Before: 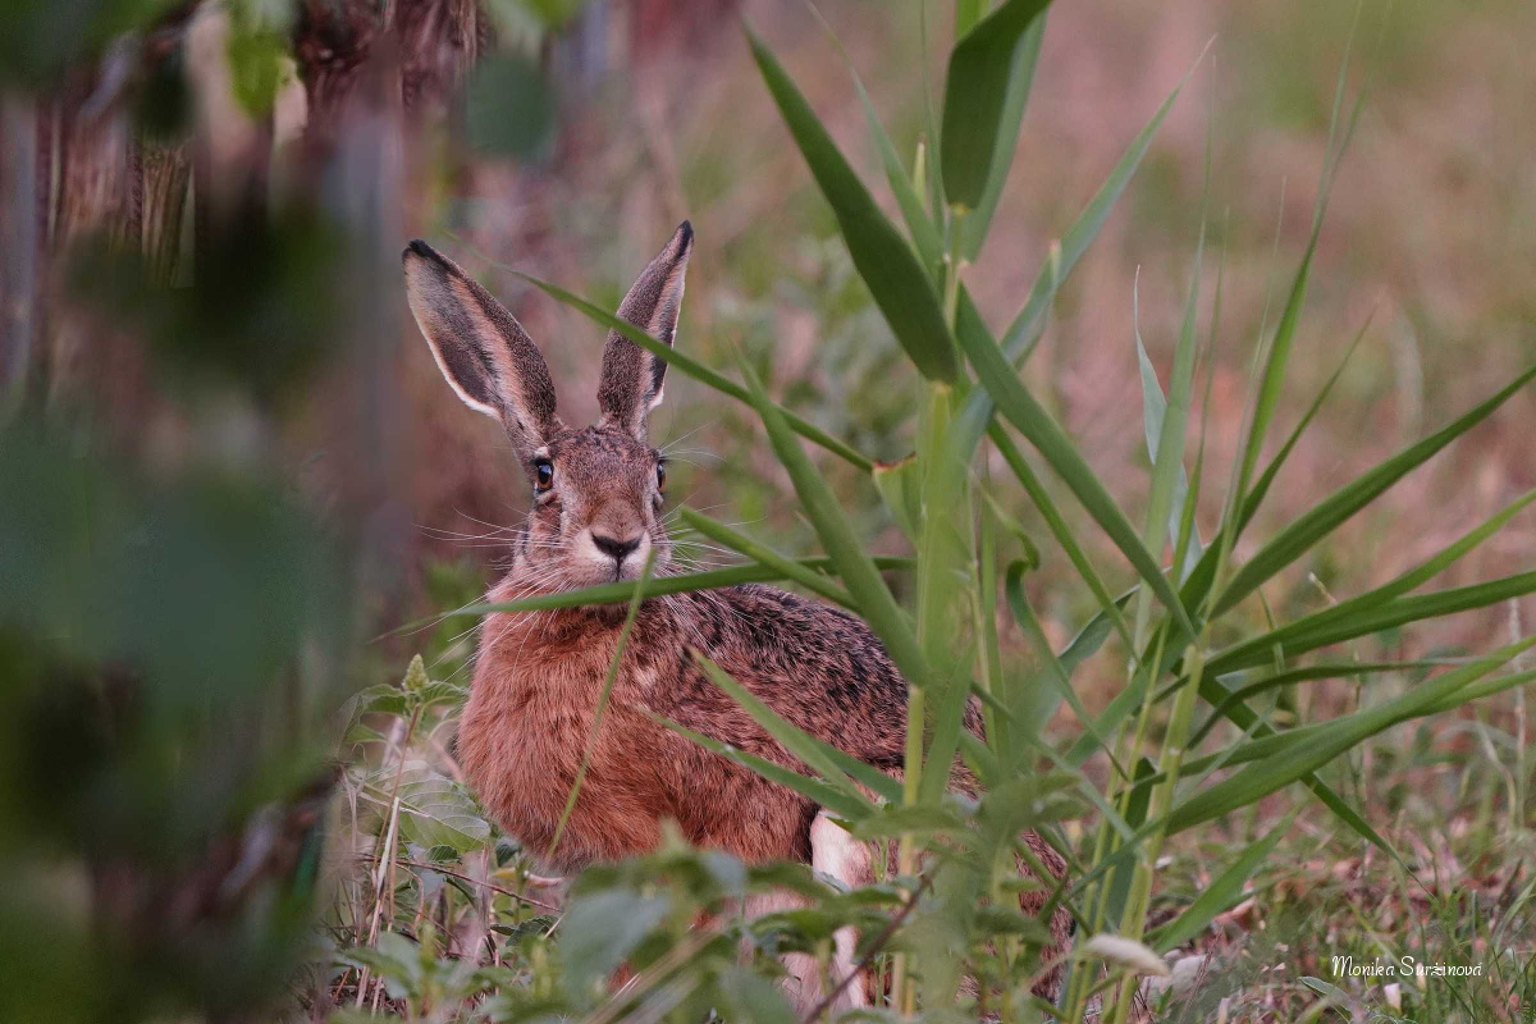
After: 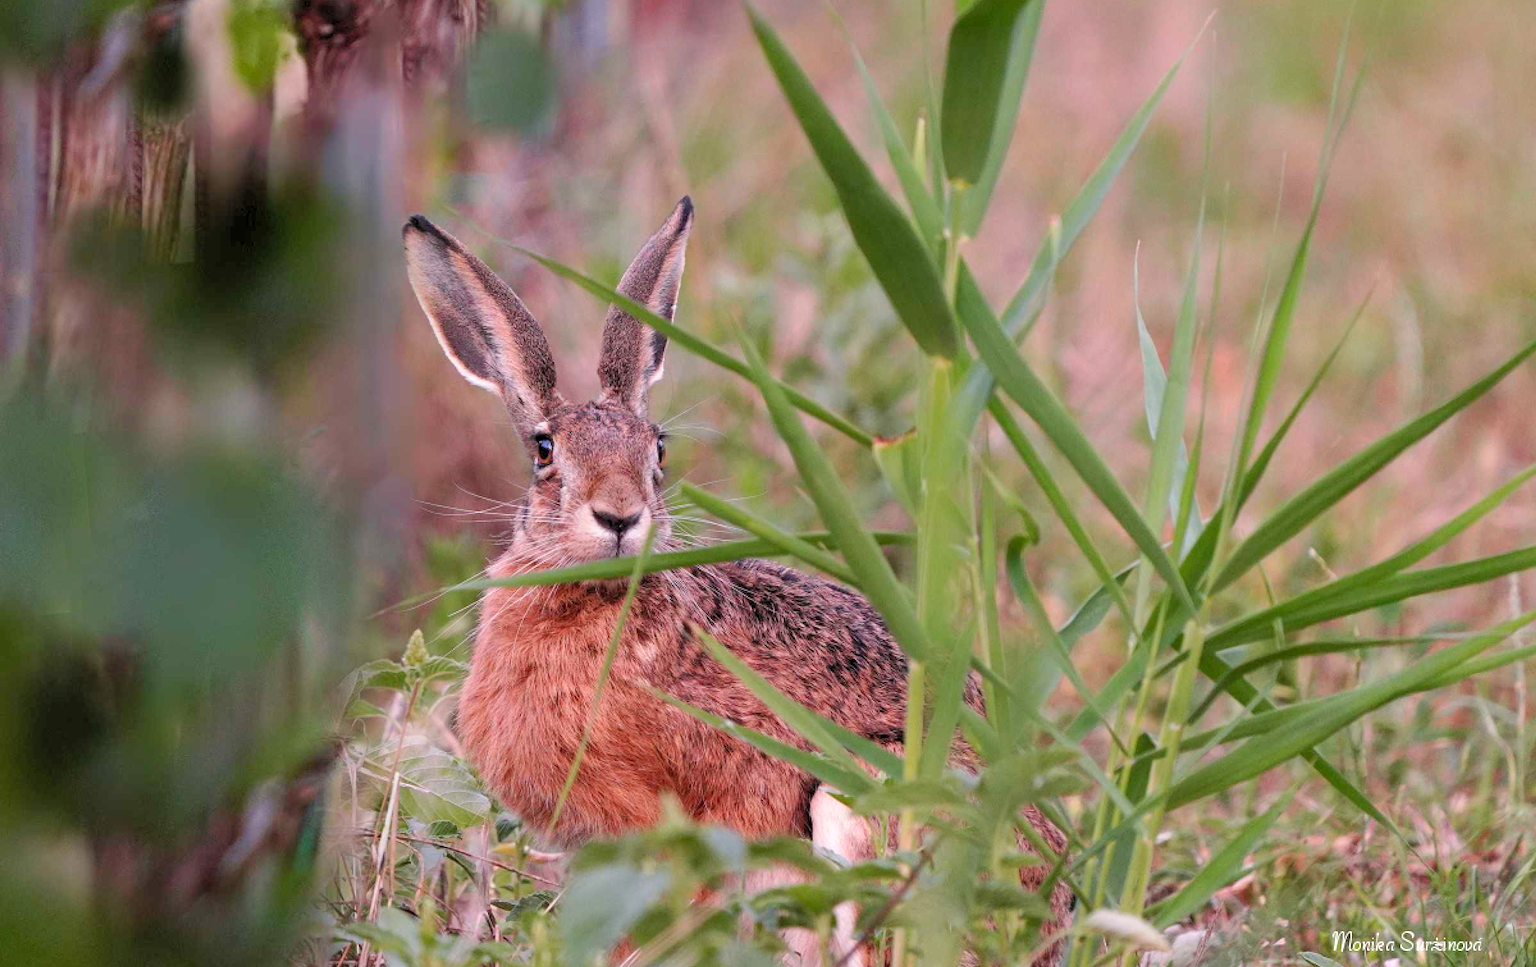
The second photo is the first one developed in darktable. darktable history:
crop and rotate: top 2.479%, bottom 3.018%
levels: black 3.83%, white 90.64%, levels [0.044, 0.416, 0.908]
